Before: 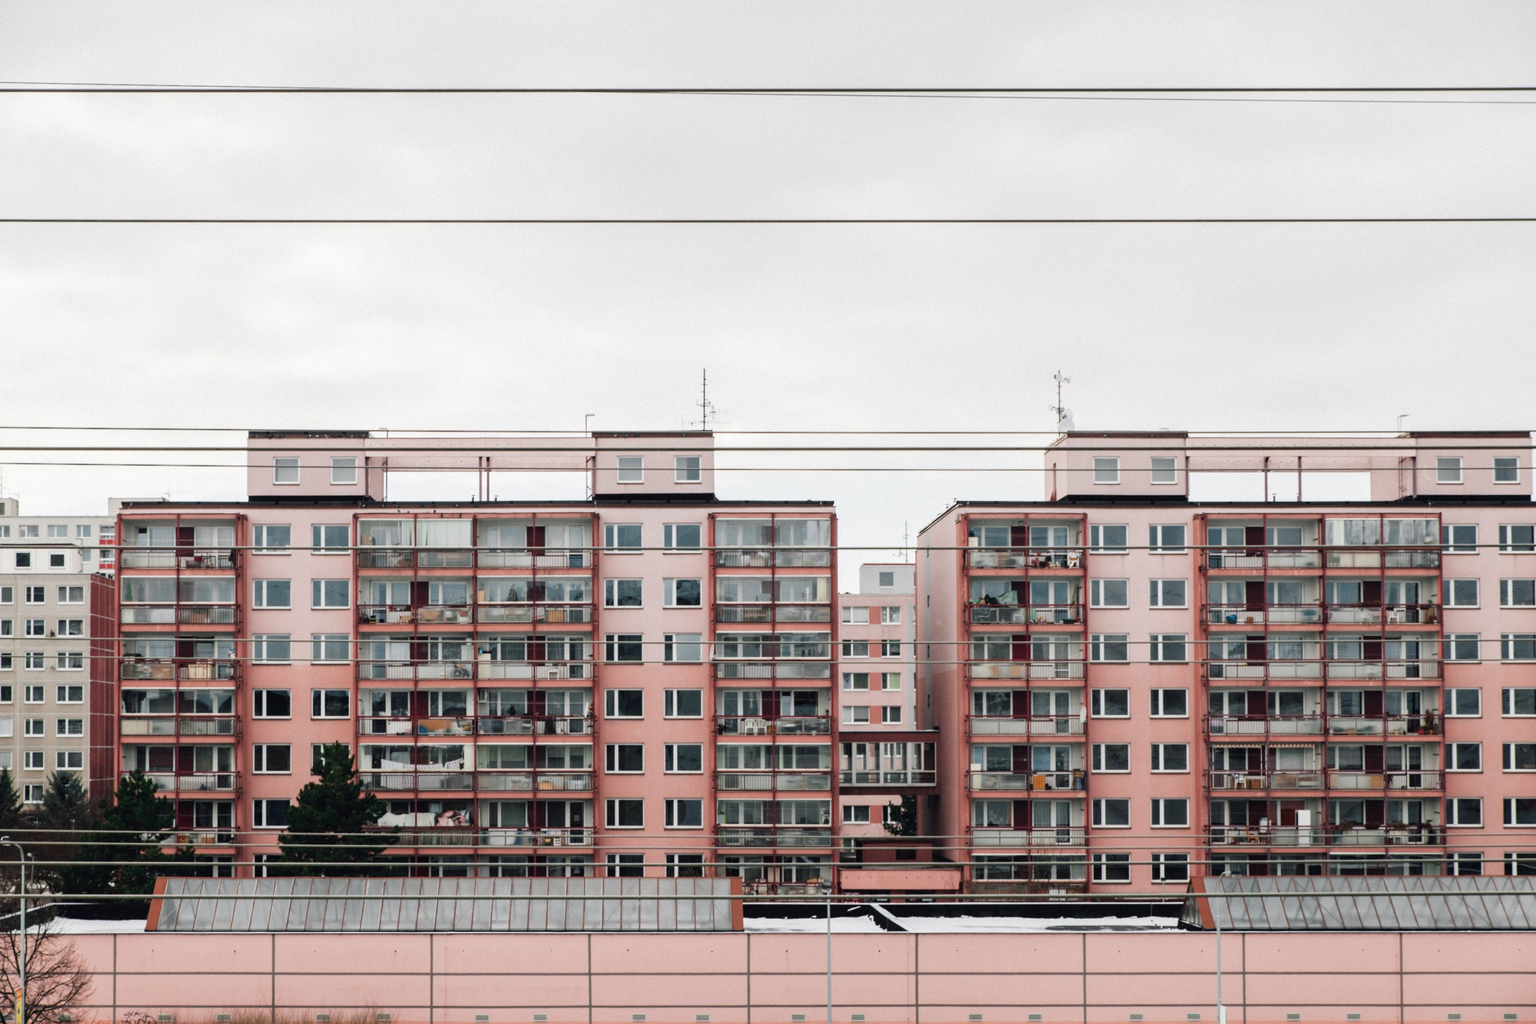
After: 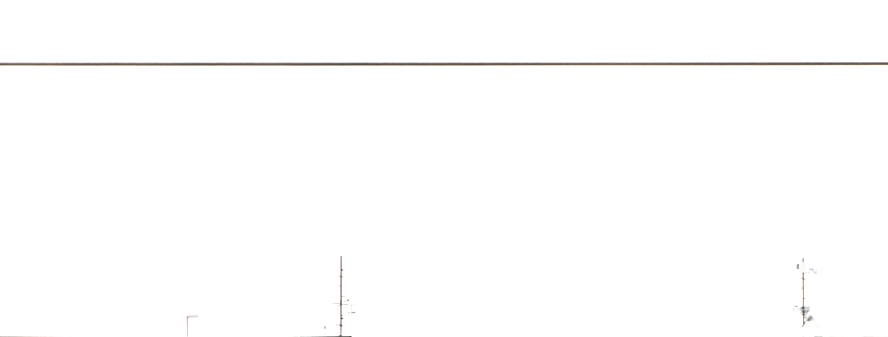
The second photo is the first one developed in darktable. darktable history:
exposure: black level correction 0, exposure 0.696 EV, compensate highlight preservation false
crop: left 28.801%, top 16.839%, right 26.797%, bottom 57.81%
